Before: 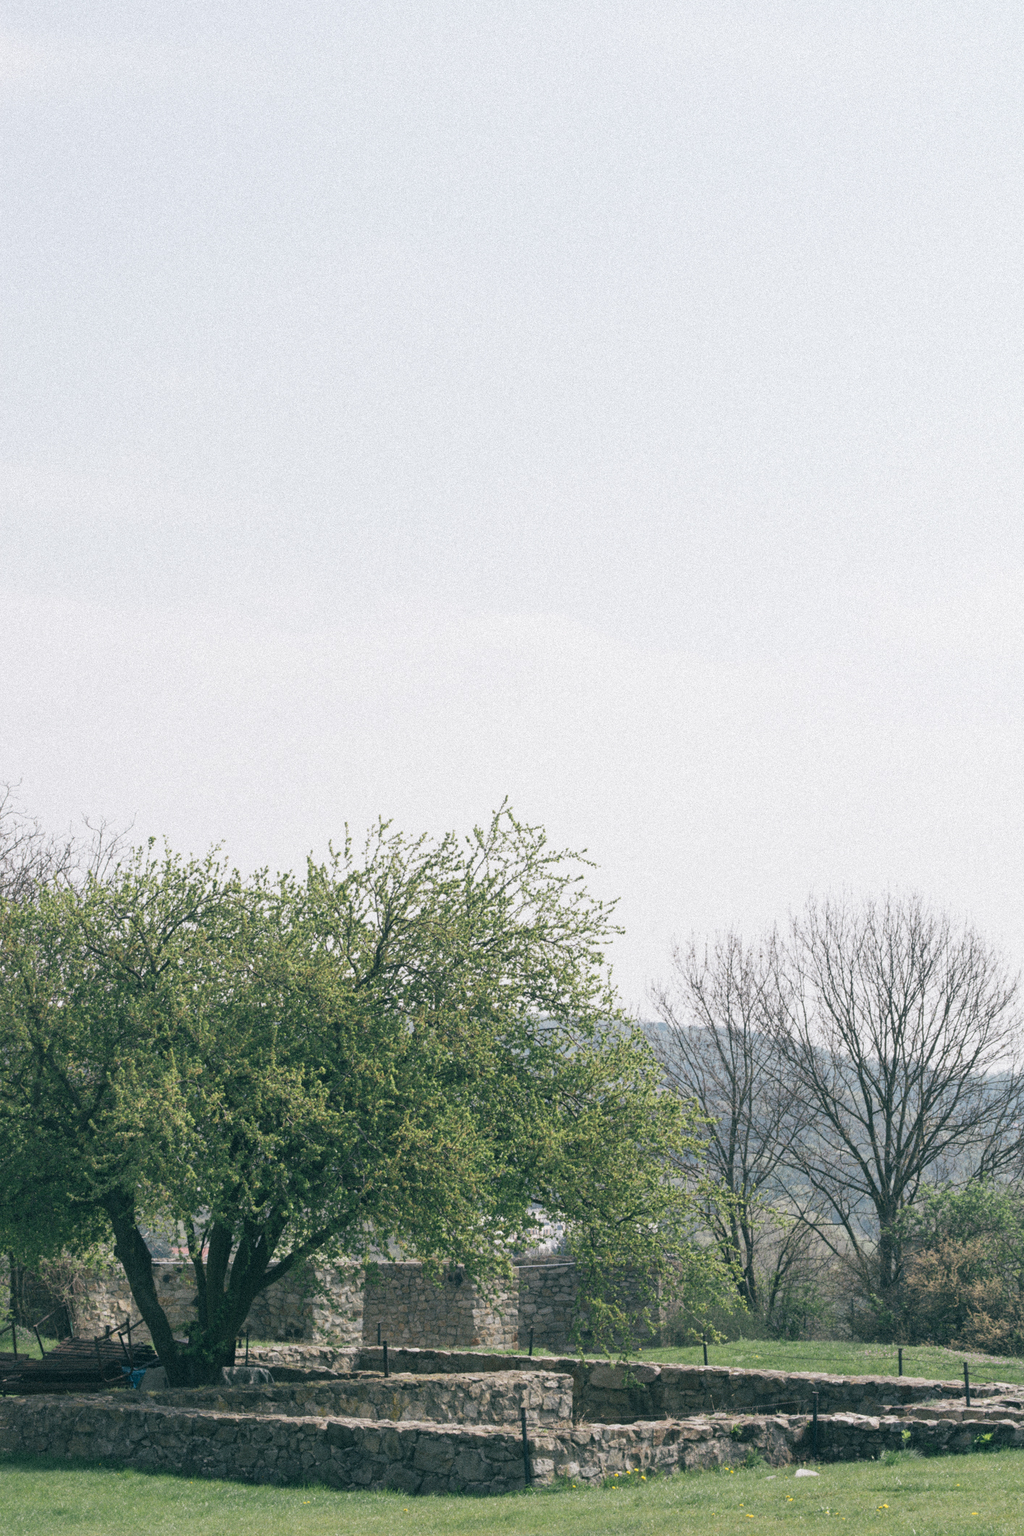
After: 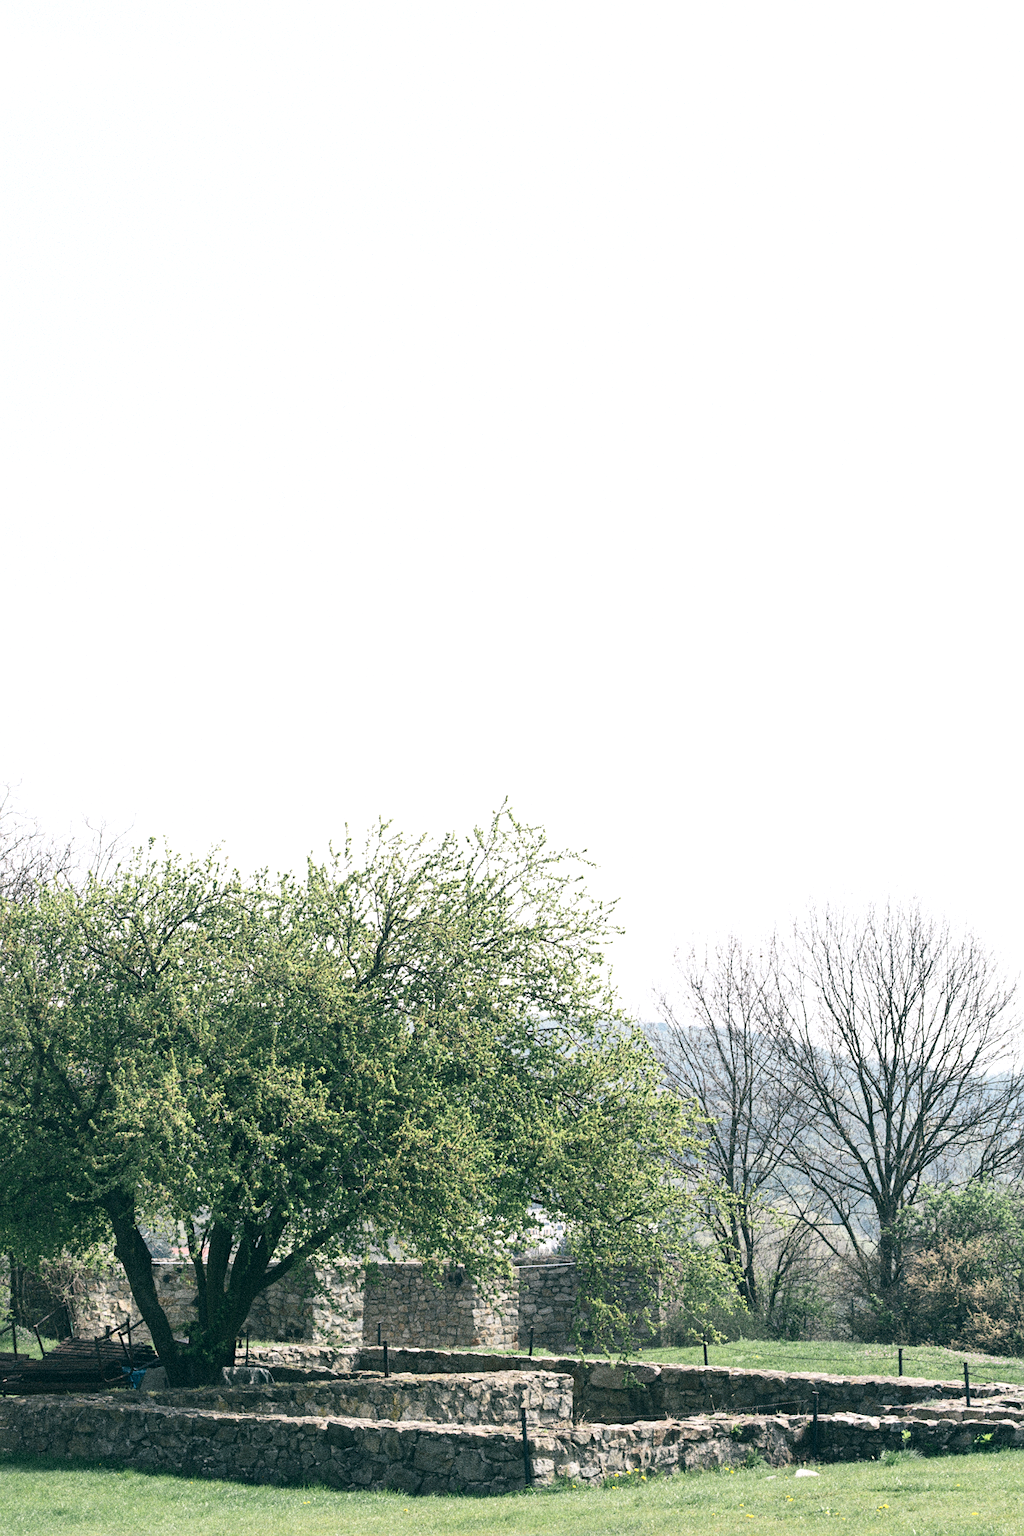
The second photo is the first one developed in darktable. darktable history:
exposure: black level correction 0.001, exposure 0.499 EV, compensate exposure bias true, compensate highlight preservation false
contrast brightness saturation: contrast 0.223
sharpen: radius 1.298, amount 0.298, threshold 0.111
